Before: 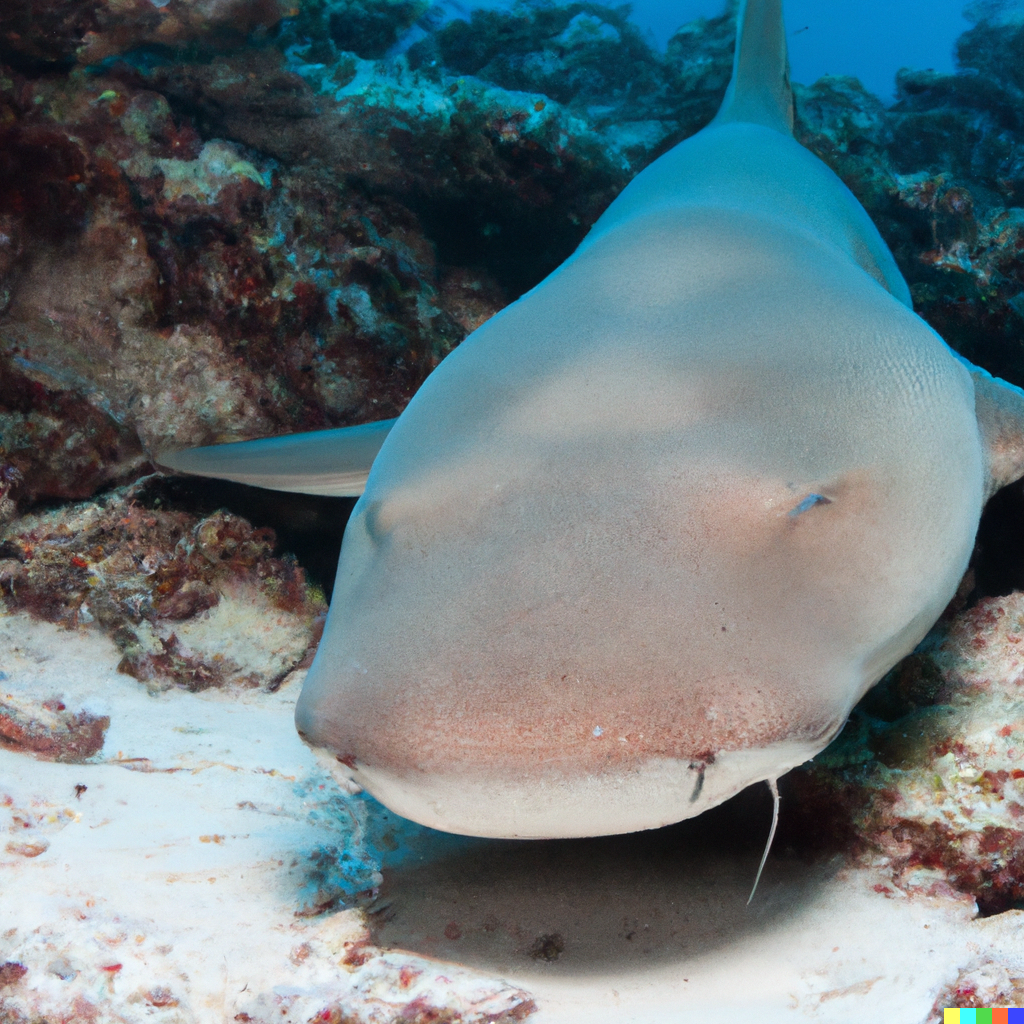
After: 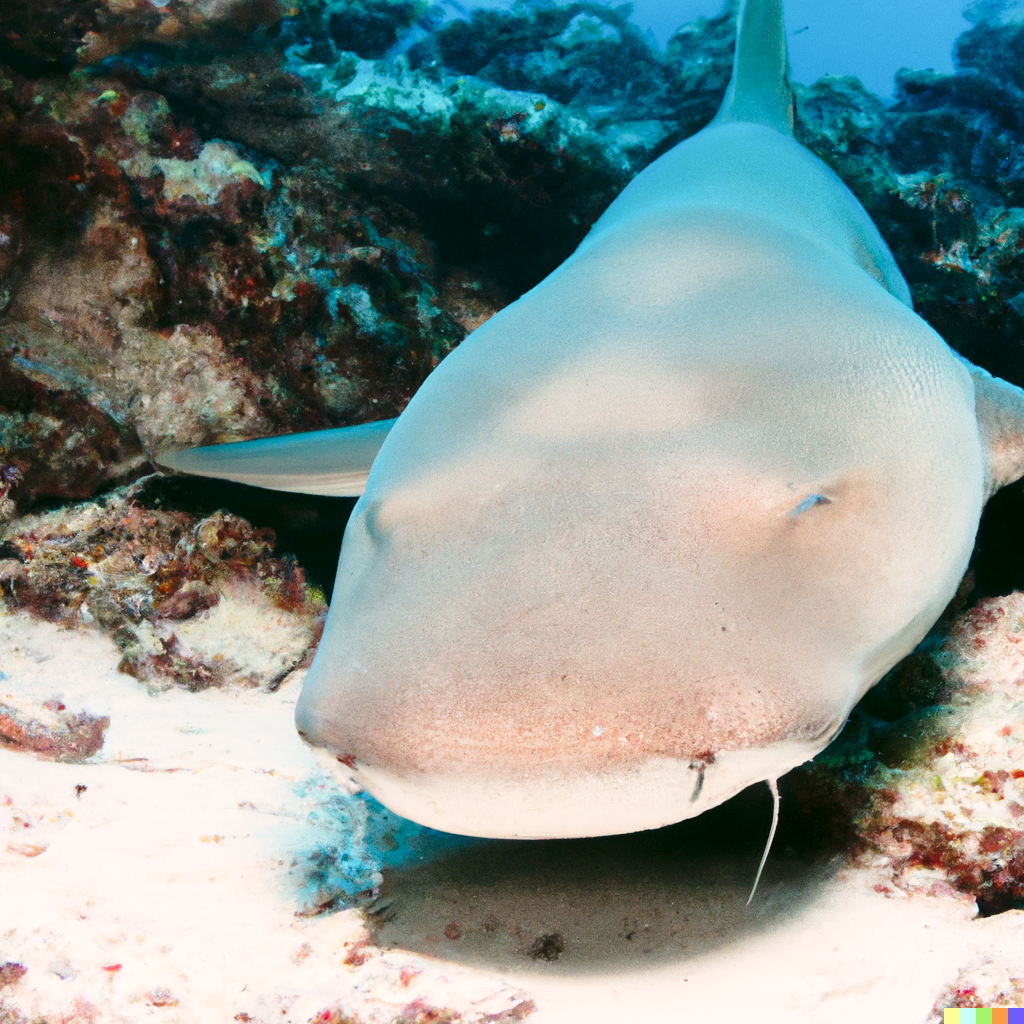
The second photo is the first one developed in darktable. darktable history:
base curve: curves: ch0 [(0, 0) (0.028, 0.03) (0.121, 0.232) (0.46, 0.748) (0.859, 0.968) (1, 1)], preserve colors none
color correction: highlights a* 4.58, highlights b* 4.96, shadows a* -7.61, shadows b* 4.58
